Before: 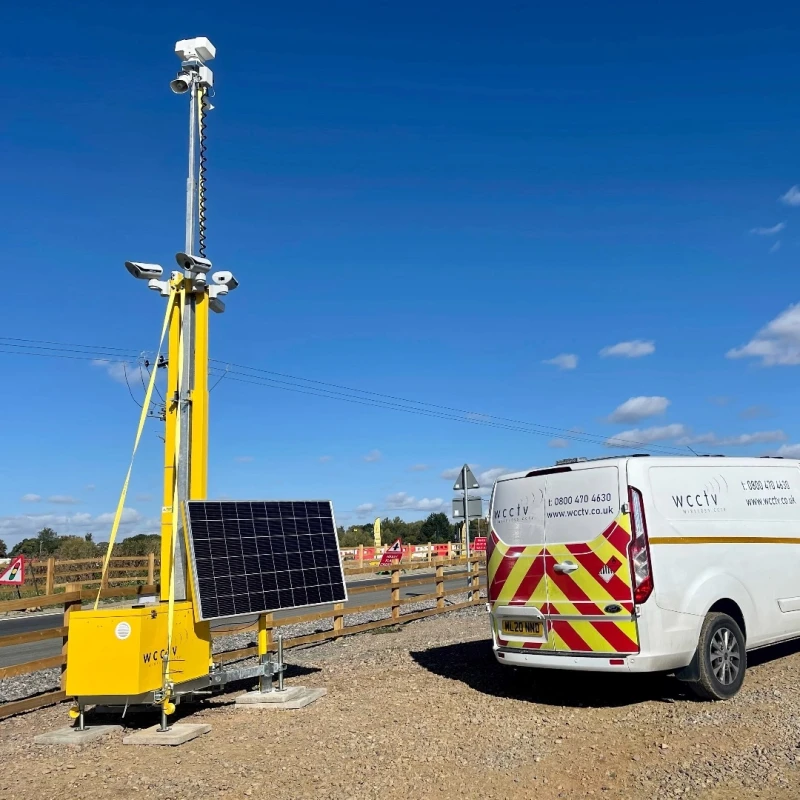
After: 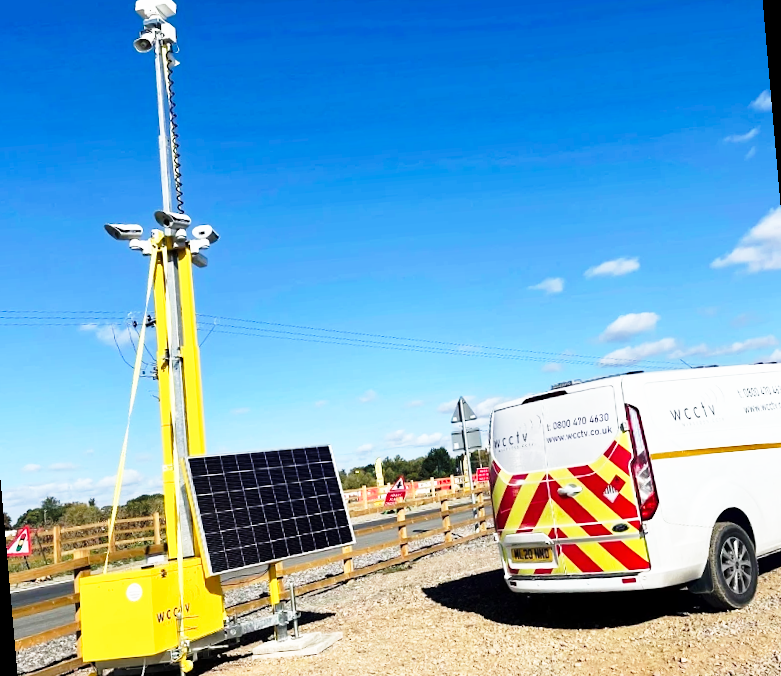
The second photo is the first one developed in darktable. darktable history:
base curve: curves: ch0 [(0, 0) (0.026, 0.03) (0.109, 0.232) (0.351, 0.748) (0.669, 0.968) (1, 1)], preserve colors none
rotate and perspective: rotation -5°, crop left 0.05, crop right 0.952, crop top 0.11, crop bottom 0.89
exposure: exposure -0.072 EV, compensate highlight preservation false
